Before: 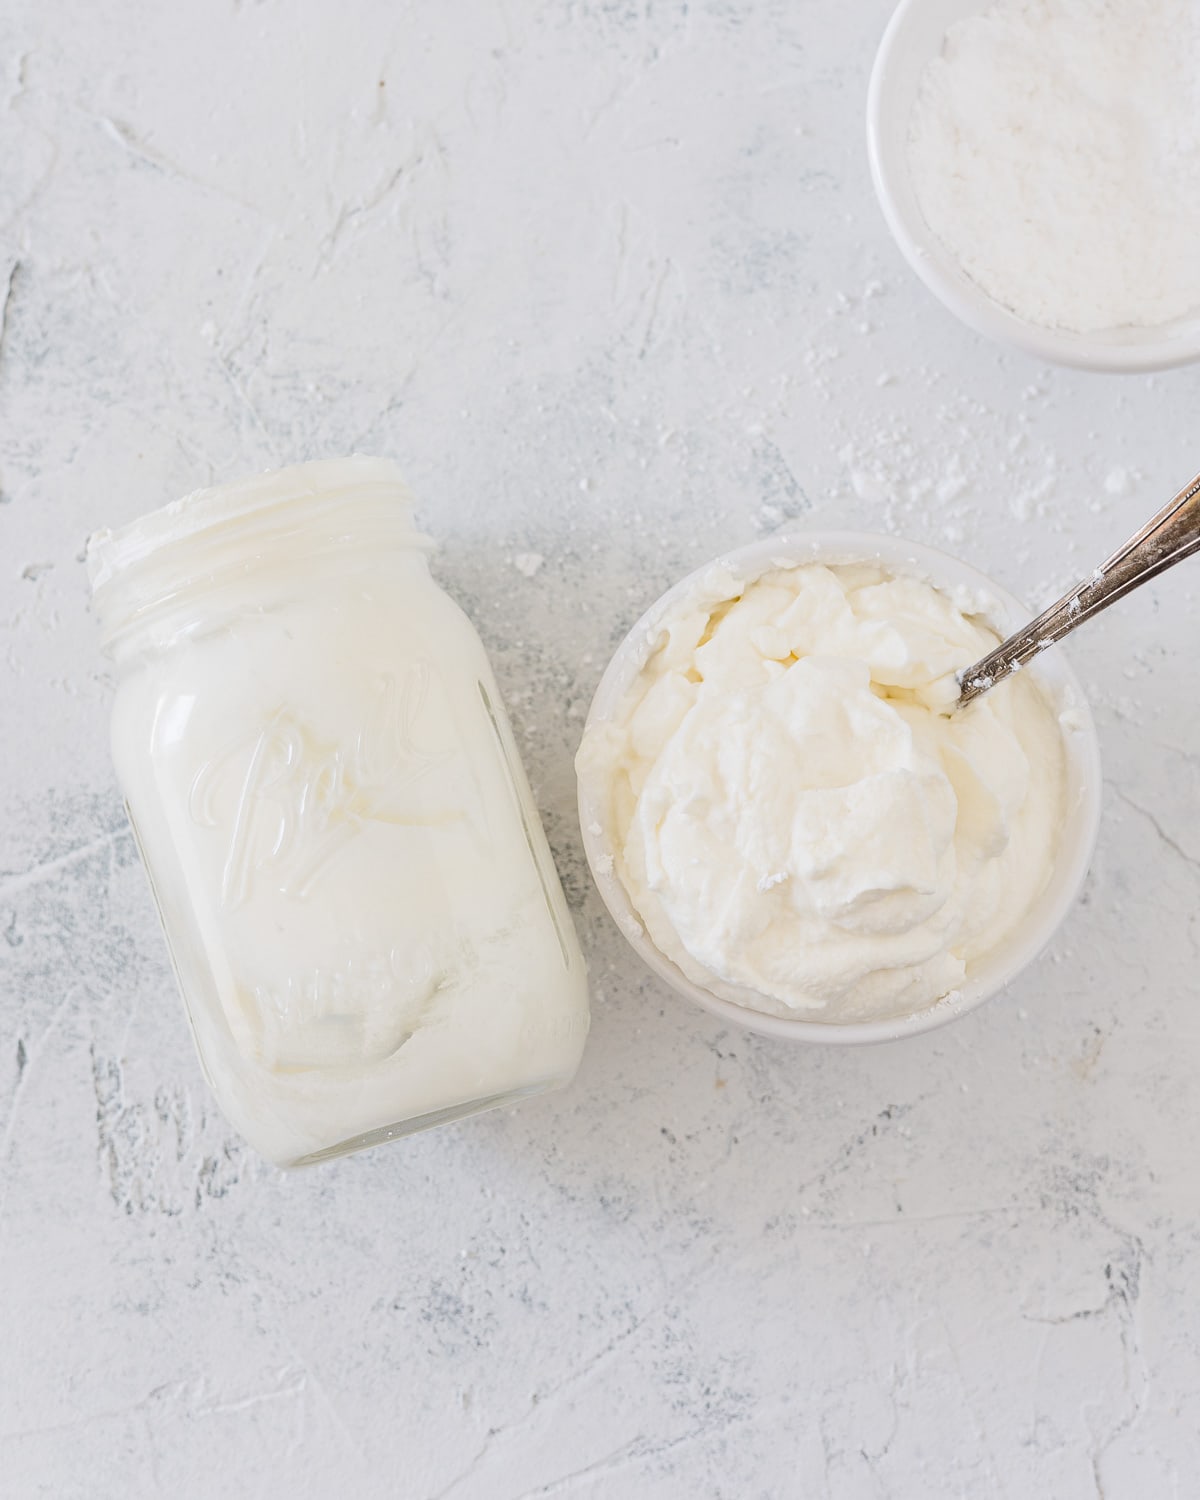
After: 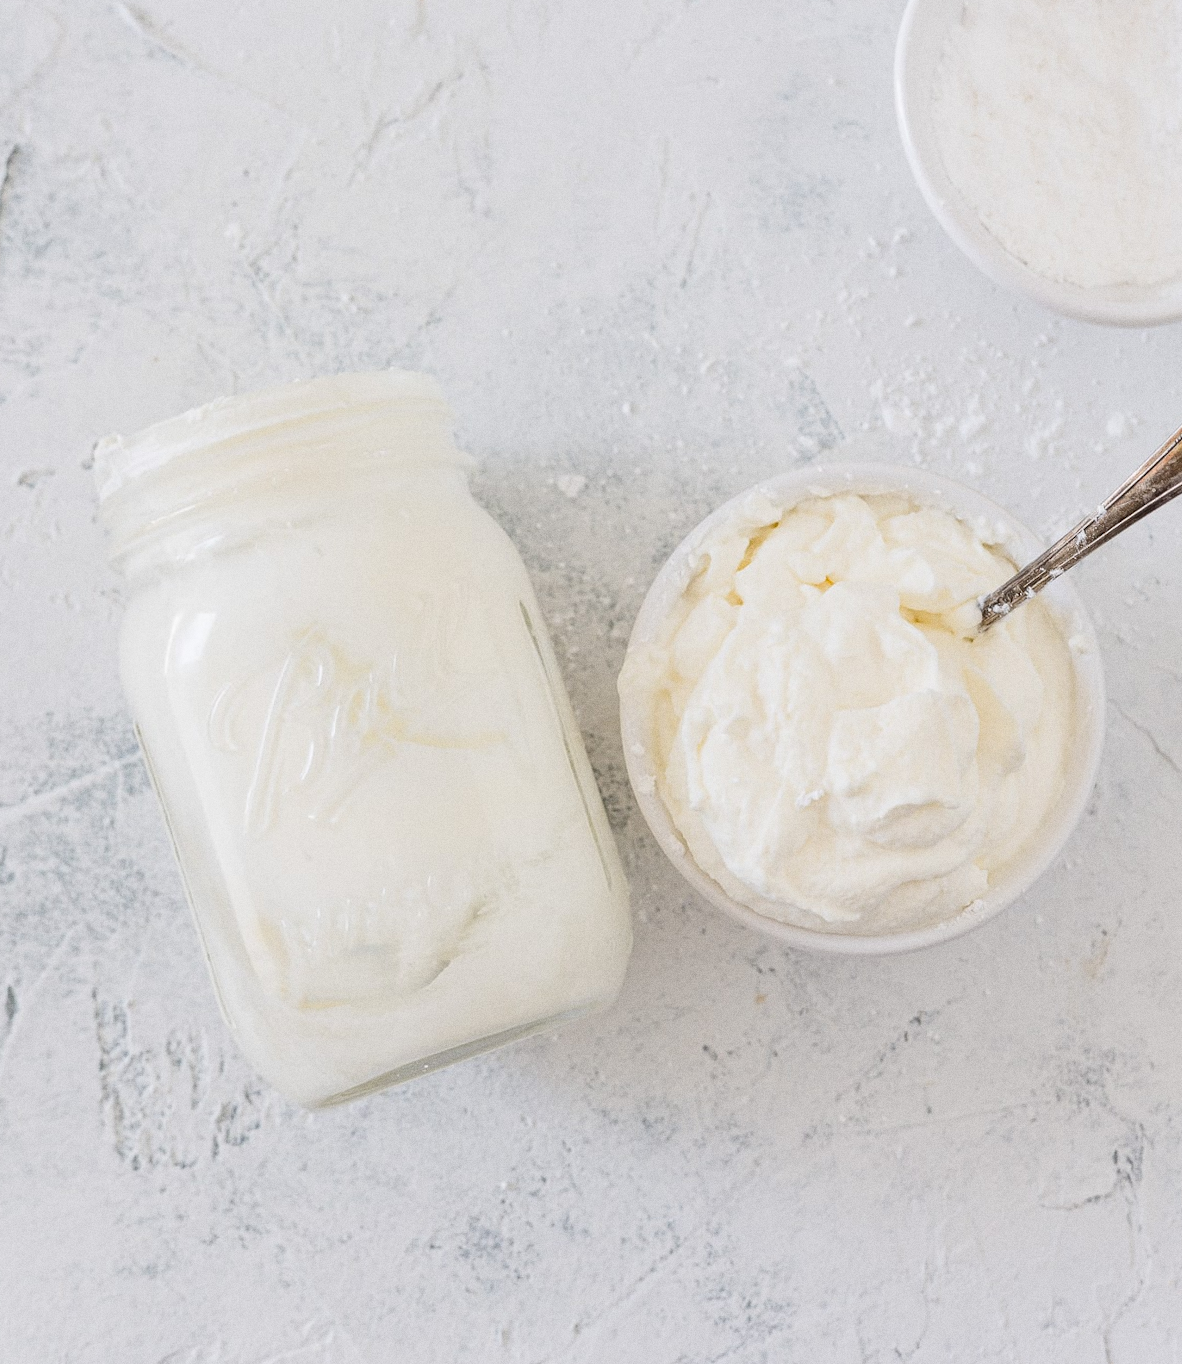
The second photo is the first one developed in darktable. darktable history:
grain: coarseness 0.09 ISO
rotate and perspective: rotation -0.013°, lens shift (vertical) -0.027, lens shift (horizontal) 0.178, crop left 0.016, crop right 0.989, crop top 0.082, crop bottom 0.918
